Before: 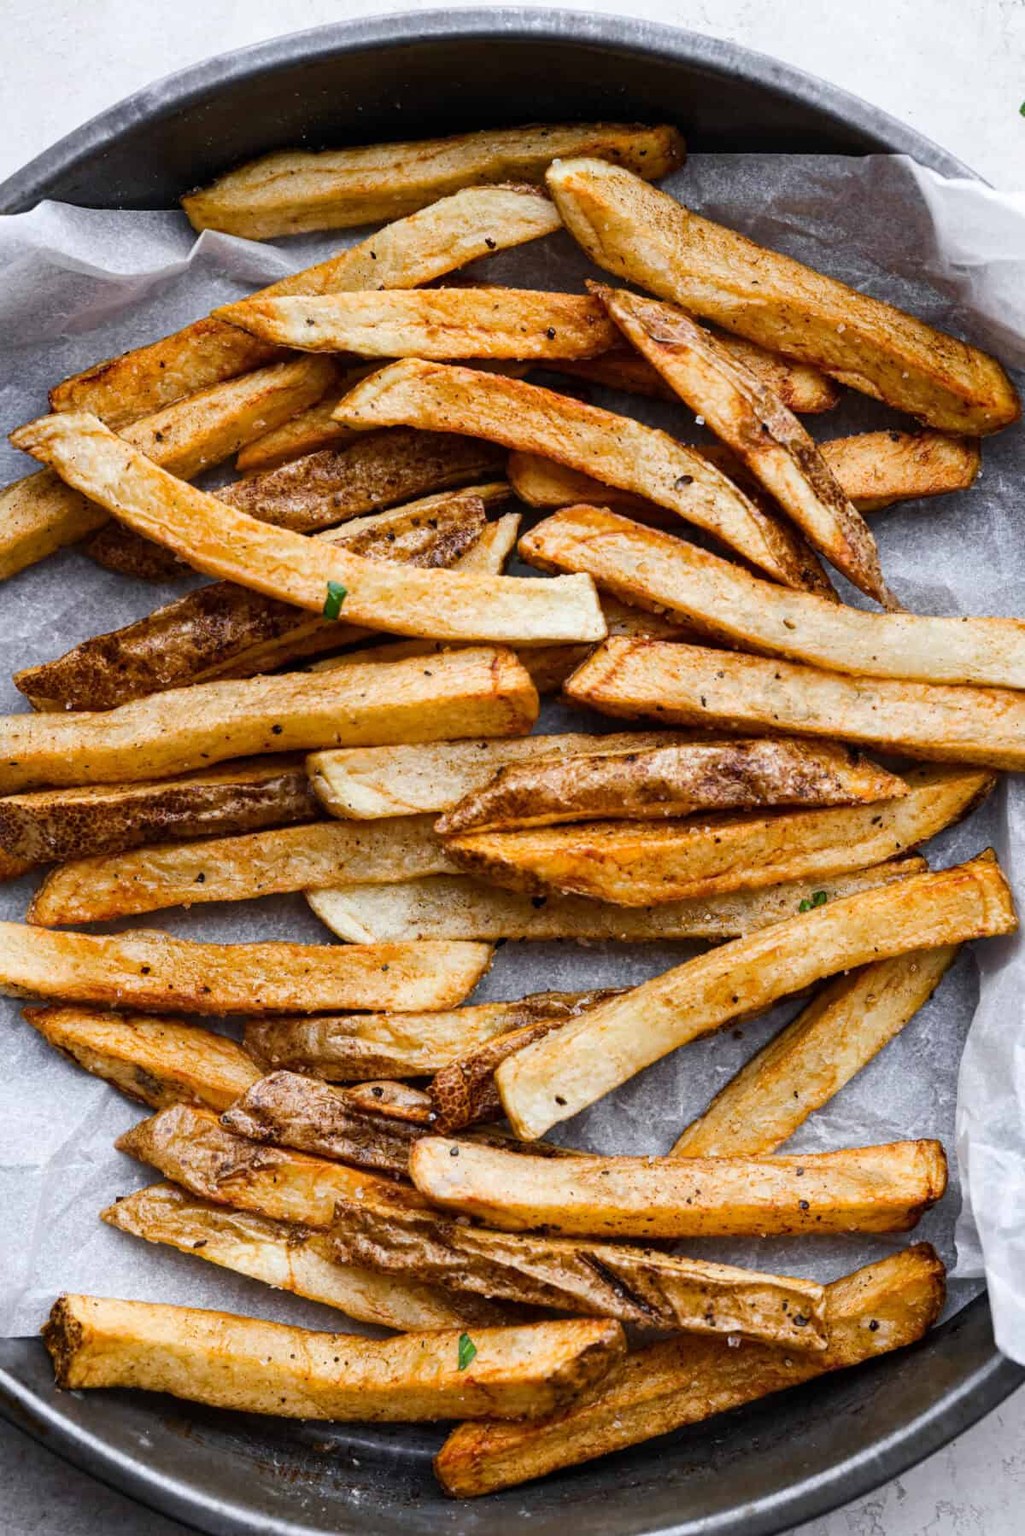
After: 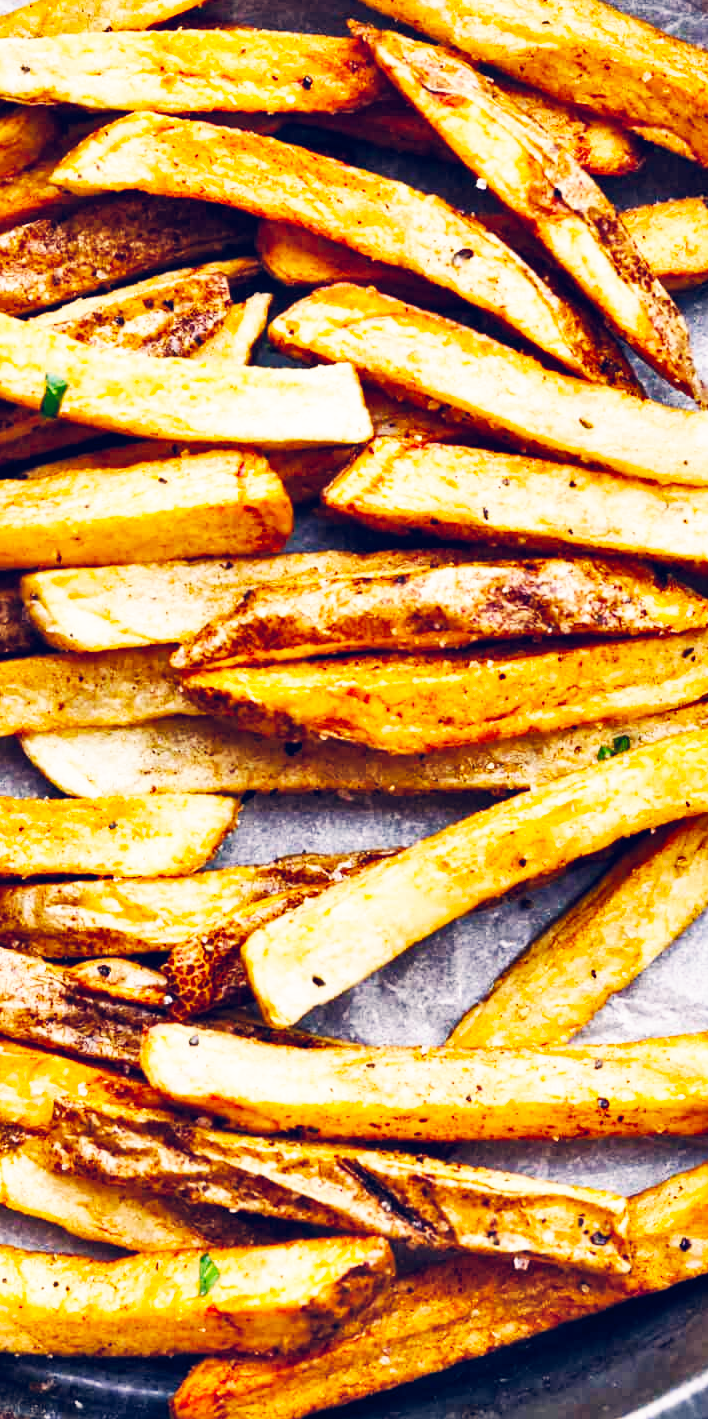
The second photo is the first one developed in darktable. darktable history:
crop and rotate: left 28.205%, top 17.152%, right 12.786%, bottom 3.937%
base curve: curves: ch0 [(0, 0) (0.007, 0.004) (0.027, 0.03) (0.046, 0.07) (0.207, 0.54) (0.442, 0.872) (0.673, 0.972) (1, 1)], preserve colors none
color balance rgb: highlights gain › chroma 3.023%, highlights gain › hue 54.61°, global offset › luminance 0.377%, global offset › chroma 0.211%, global offset › hue 254.42°, perceptual saturation grading › global saturation 18.011%
shadows and highlights: soften with gaussian
